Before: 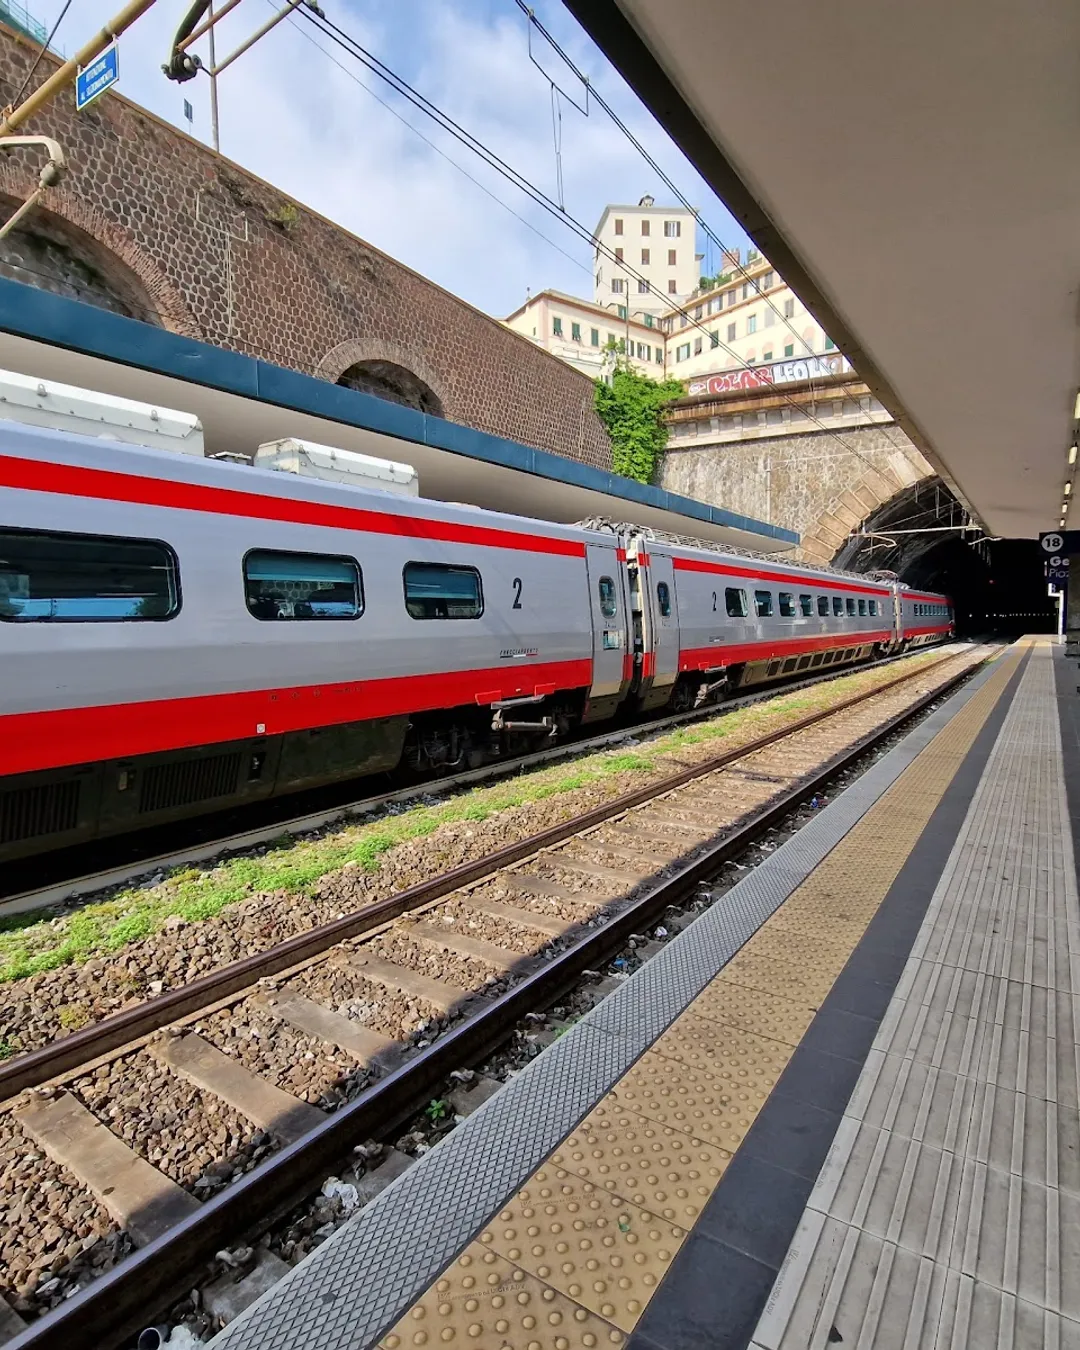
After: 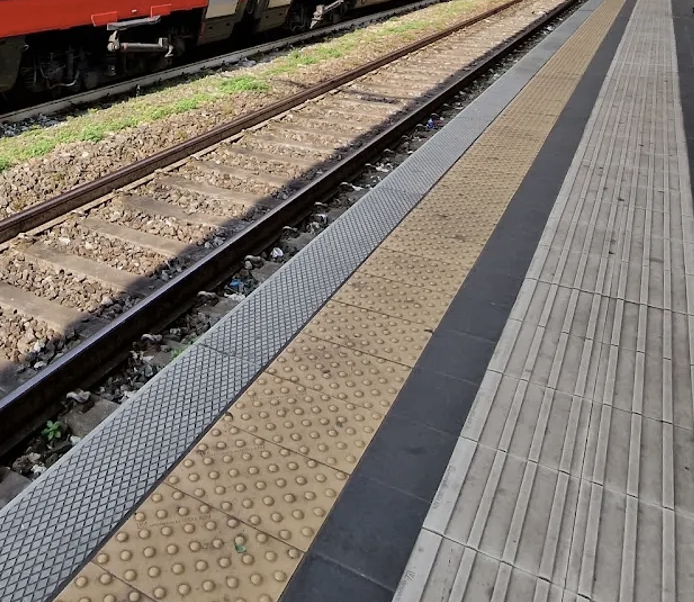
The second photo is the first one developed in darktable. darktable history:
crop and rotate: left 35.682%, top 50.337%, bottom 5.005%
contrast brightness saturation: contrast 0.056, brightness -0.013, saturation -0.245
